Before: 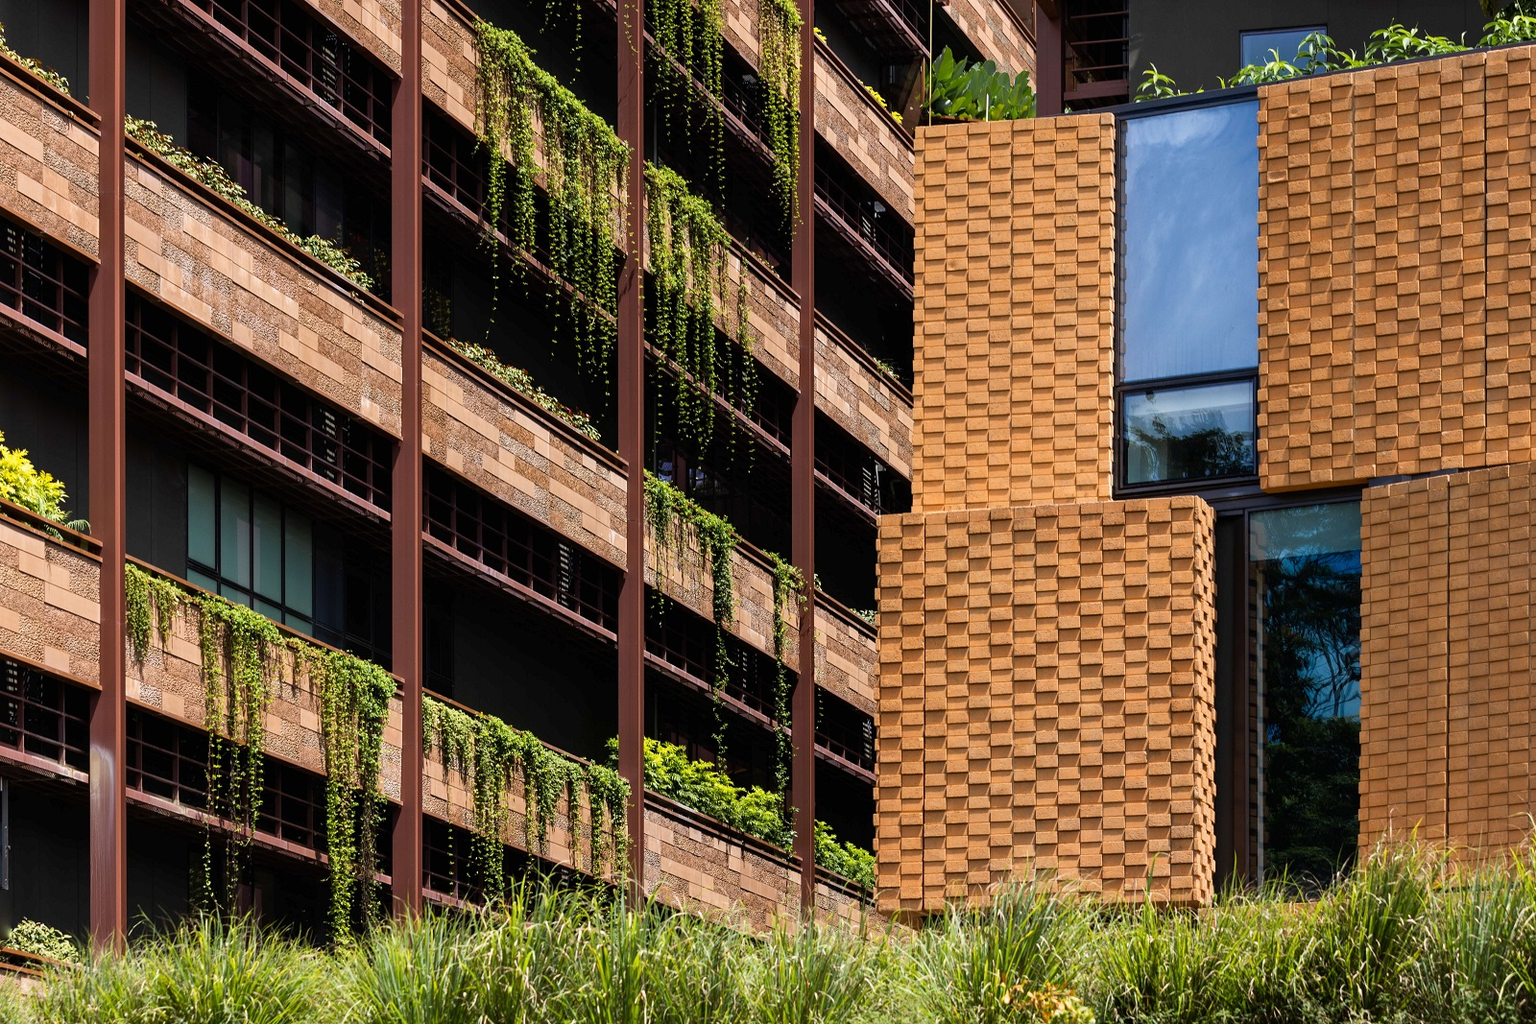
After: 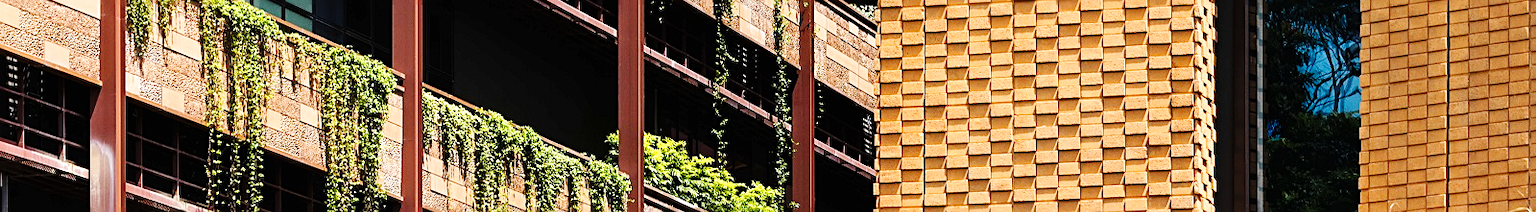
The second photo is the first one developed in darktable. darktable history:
sharpen: amount 0.493
crop and rotate: top 59.06%, bottom 20.183%
base curve: curves: ch0 [(0, 0) (0.036, 0.025) (0.121, 0.166) (0.206, 0.329) (0.605, 0.79) (1, 1)], preserve colors none
exposure: black level correction 0, exposure 0.393 EV, compensate exposure bias true, compensate highlight preservation false
